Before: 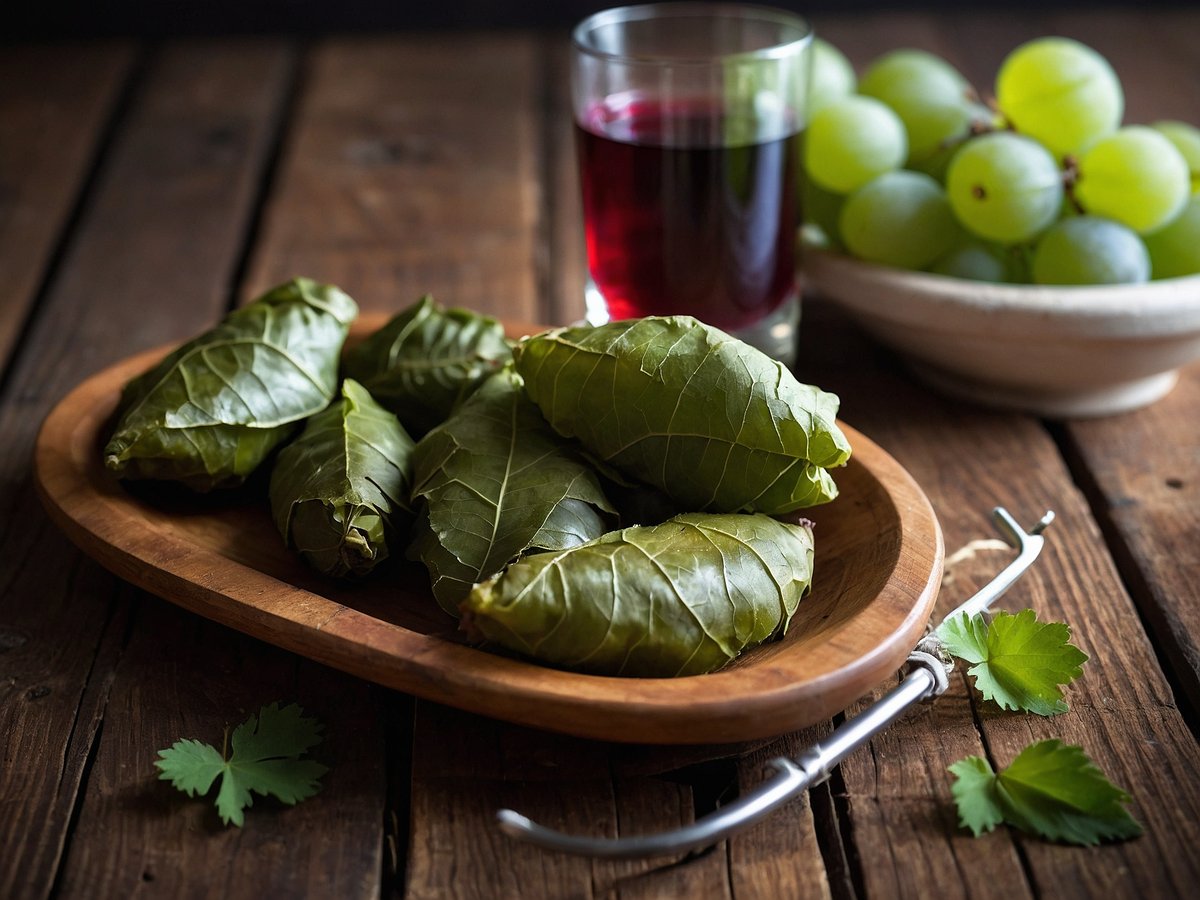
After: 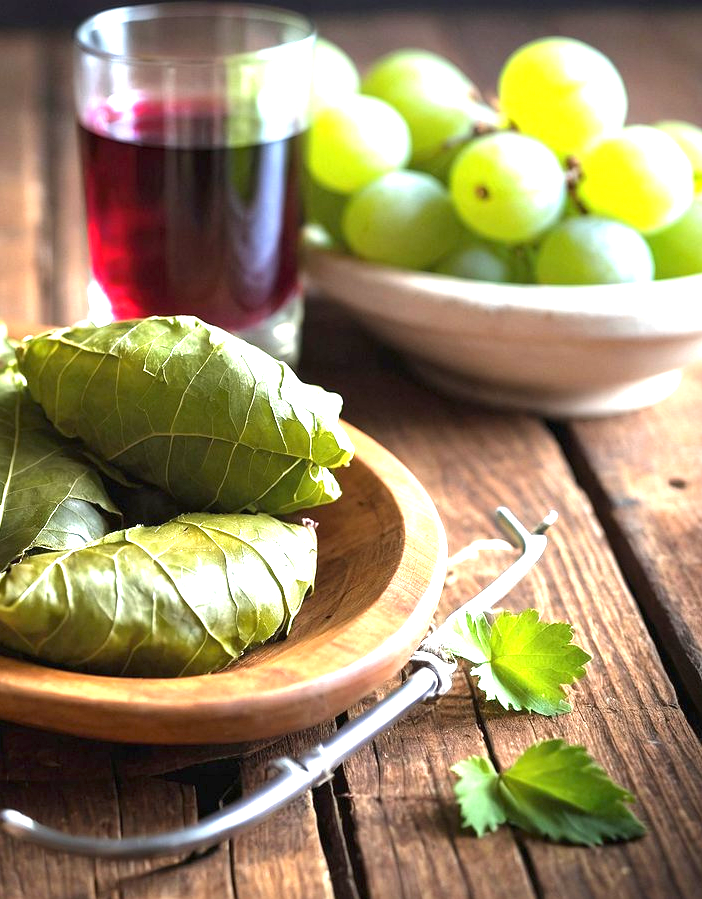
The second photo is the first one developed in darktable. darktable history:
exposure: black level correction 0, exposure 1.739 EV, compensate highlight preservation false
crop: left 41.434%
